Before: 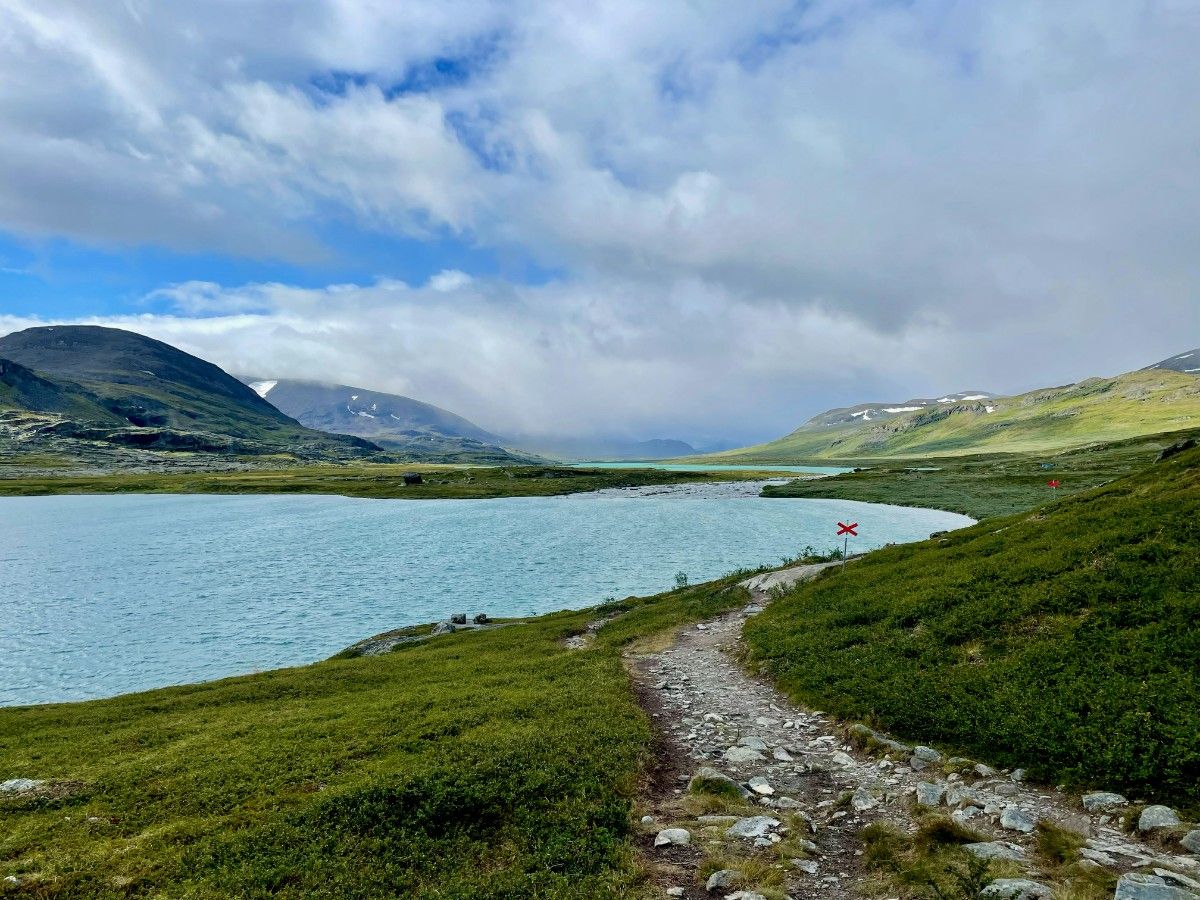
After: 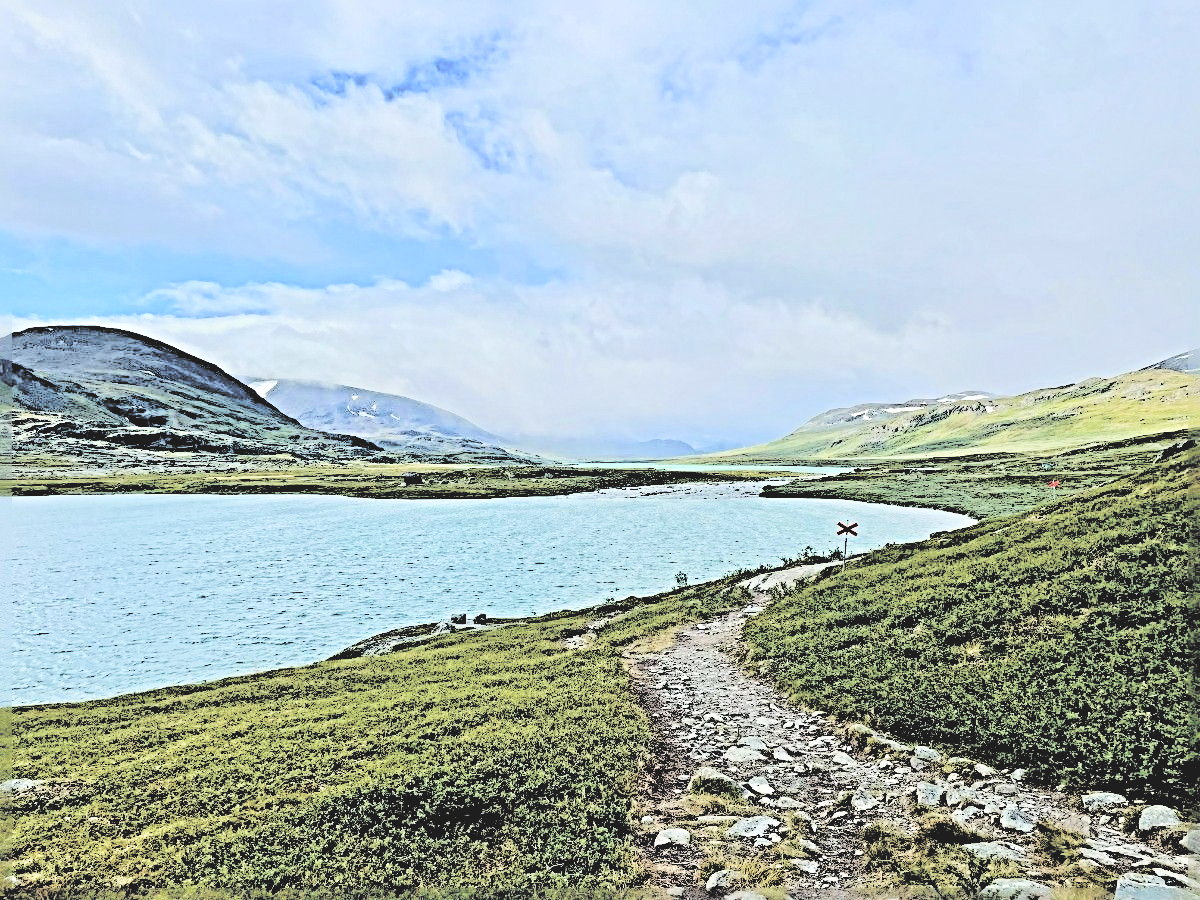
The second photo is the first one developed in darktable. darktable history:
filmic rgb: black relative exposure -4.88 EV, hardness 2.82
contrast brightness saturation: brightness 1
sharpen: radius 6.3, amount 1.8, threshold 0
